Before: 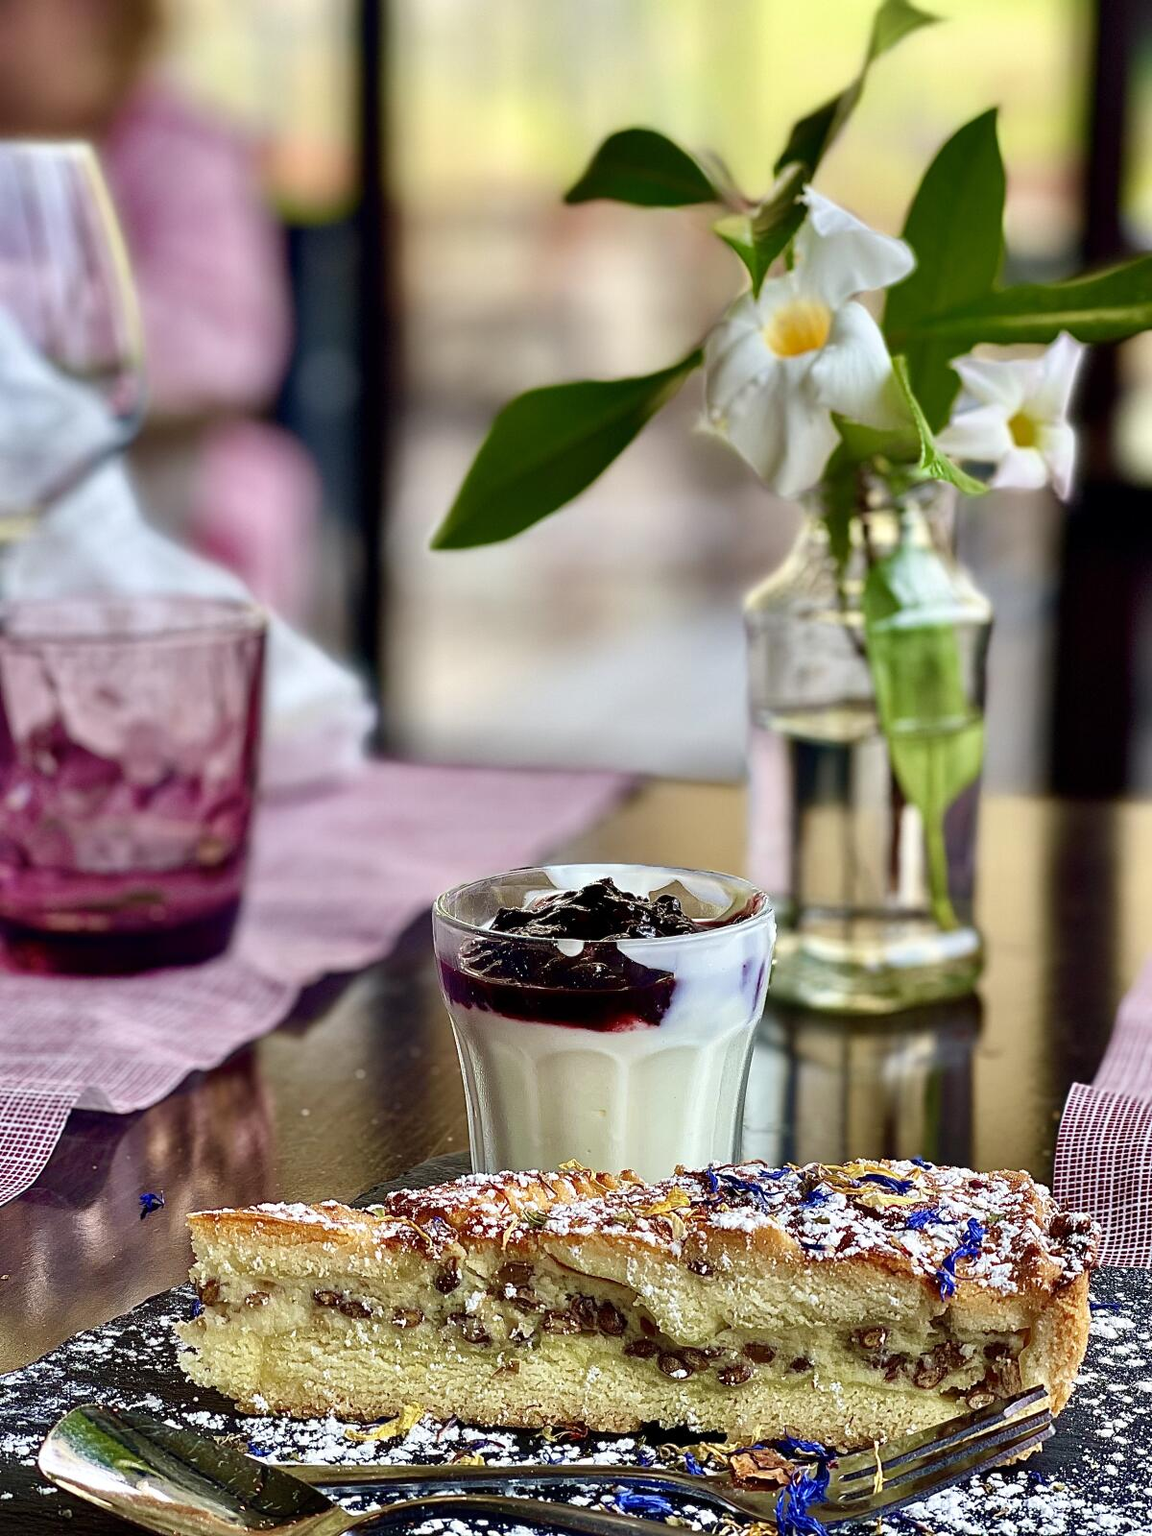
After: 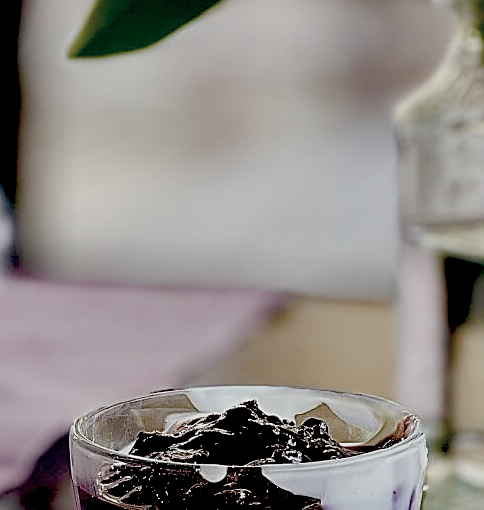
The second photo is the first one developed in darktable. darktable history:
color correction: highlights b* -0.048, saturation 0.527
crop: left 31.792%, top 32.172%, right 27.818%, bottom 35.908%
sharpen: amount 0.572
color balance rgb: power › chroma 0.311%, power › hue 22°, perceptual saturation grading › global saturation 0.251%, perceptual saturation grading › highlights -17.457%, perceptual saturation grading › mid-tones 33.125%, perceptual saturation grading › shadows 50.482%, contrast -29.613%
exposure: black level correction 0.025, exposure 0.18 EV, compensate highlight preservation false
